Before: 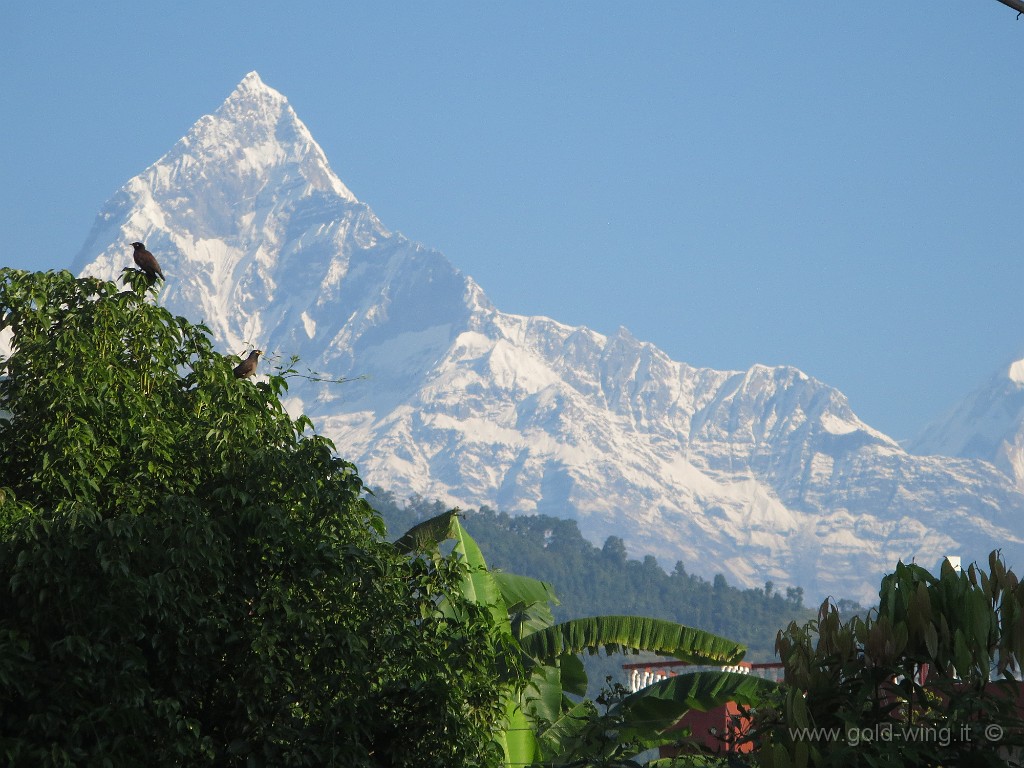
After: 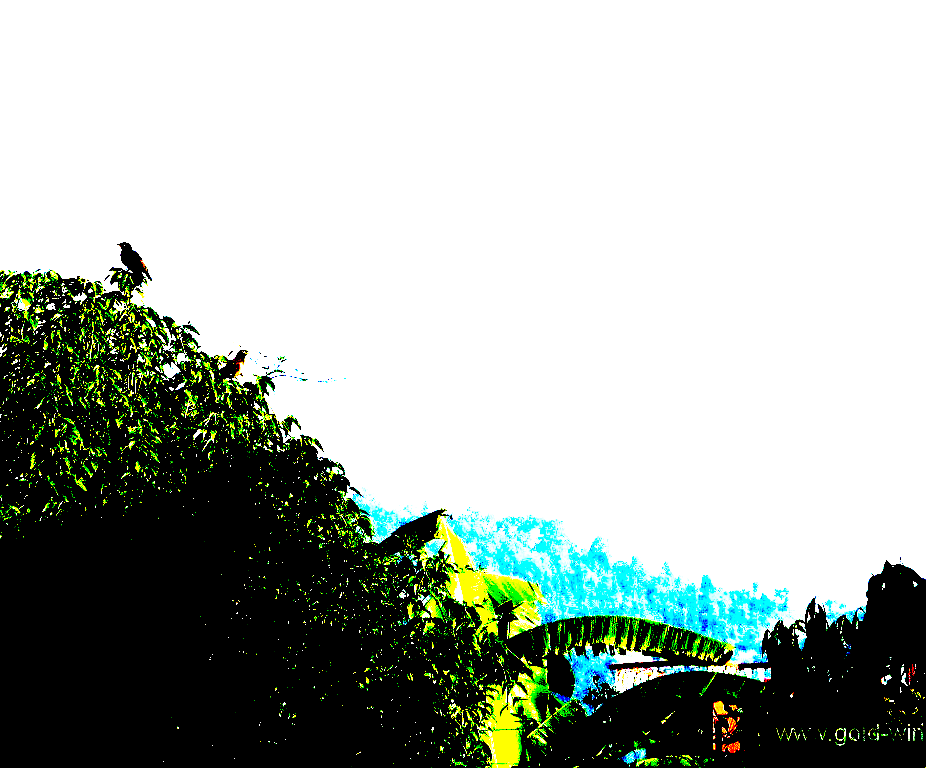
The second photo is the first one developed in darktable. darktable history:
base curve: curves: ch0 [(0.017, 0) (0.425, 0.441) (0.844, 0.933) (1, 1)], preserve colors none
contrast brightness saturation: contrast 0.031, brightness -0.035
crop and rotate: left 1.343%, right 8.164%
exposure: black level correction 0.099, exposure 2.939 EV, compensate exposure bias true, compensate highlight preservation false
